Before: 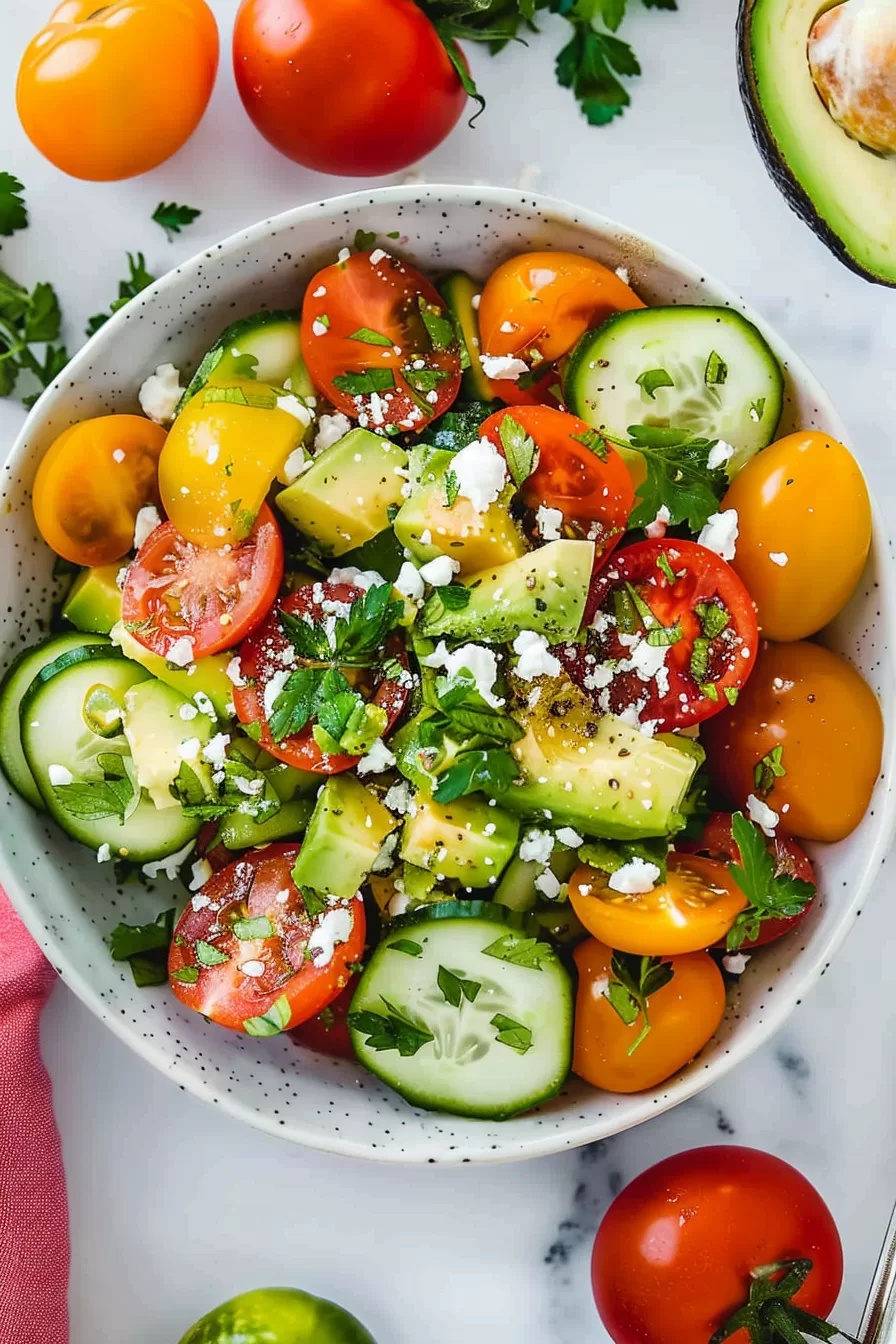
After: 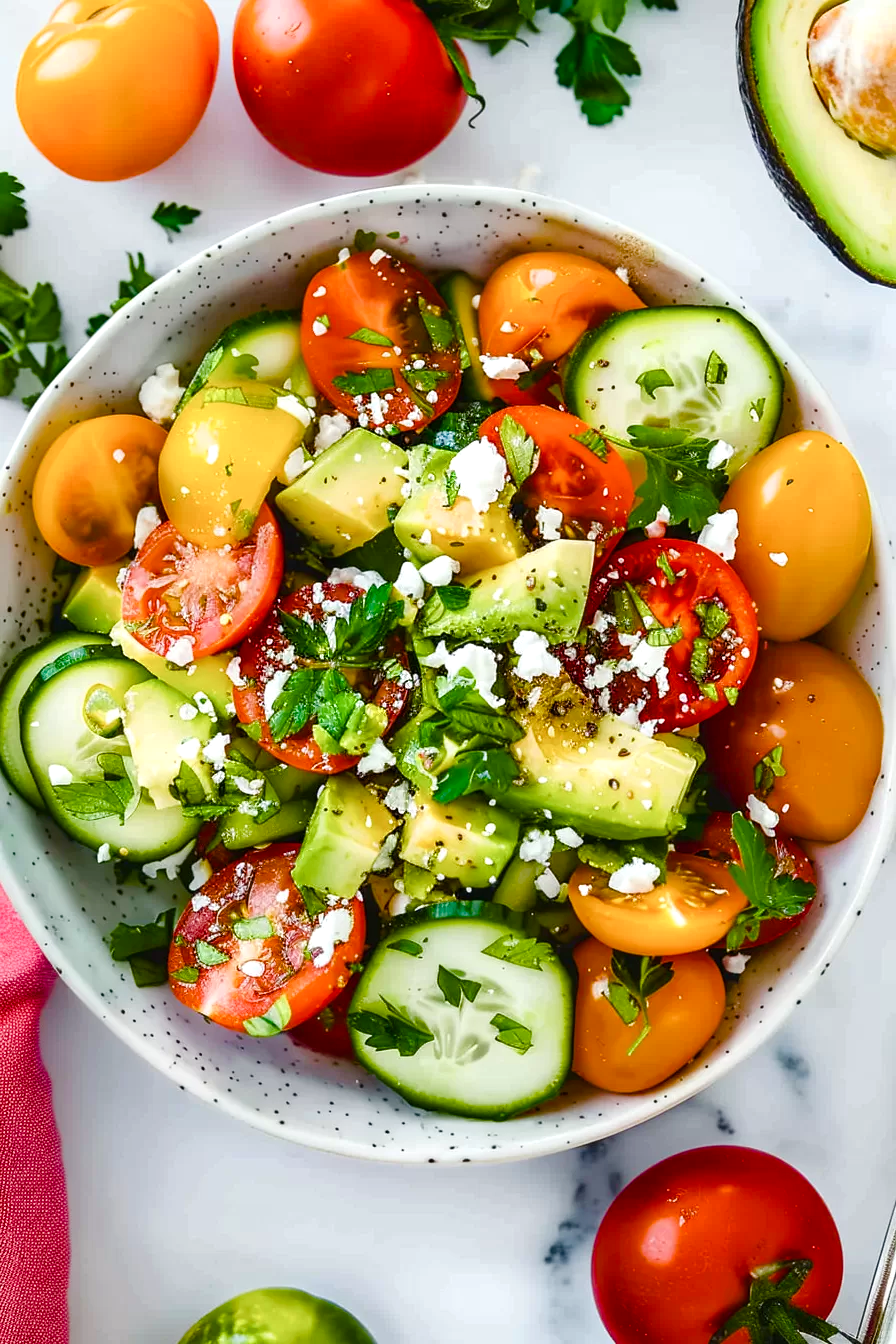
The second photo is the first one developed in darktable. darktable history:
color balance rgb: highlights gain › luminance 17.614%, linear chroma grading › shadows 10.27%, linear chroma grading › highlights 9.329%, linear chroma grading › global chroma 15.641%, linear chroma grading › mid-tones 14.773%, perceptual saturation grading › global saturation 20%, perceptual saturation grading › highlights -49.293%, perceptual saturation grading › shadows 25.538%
